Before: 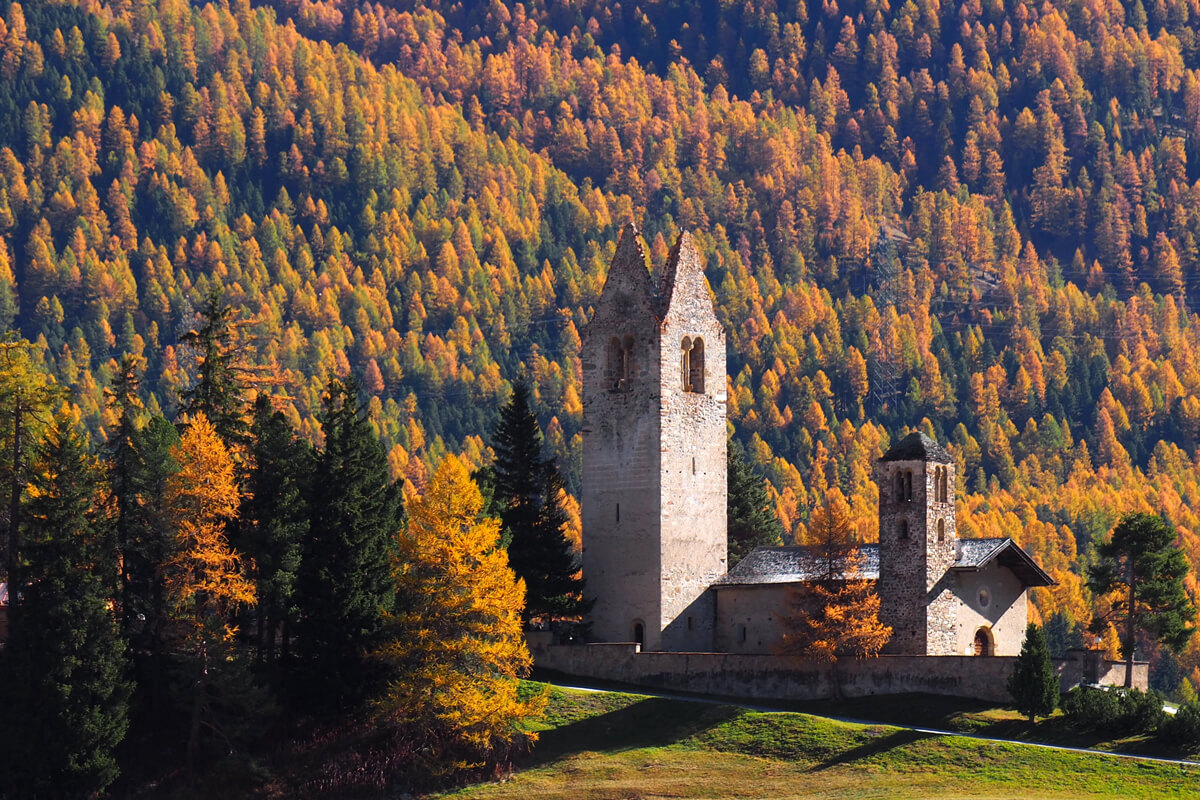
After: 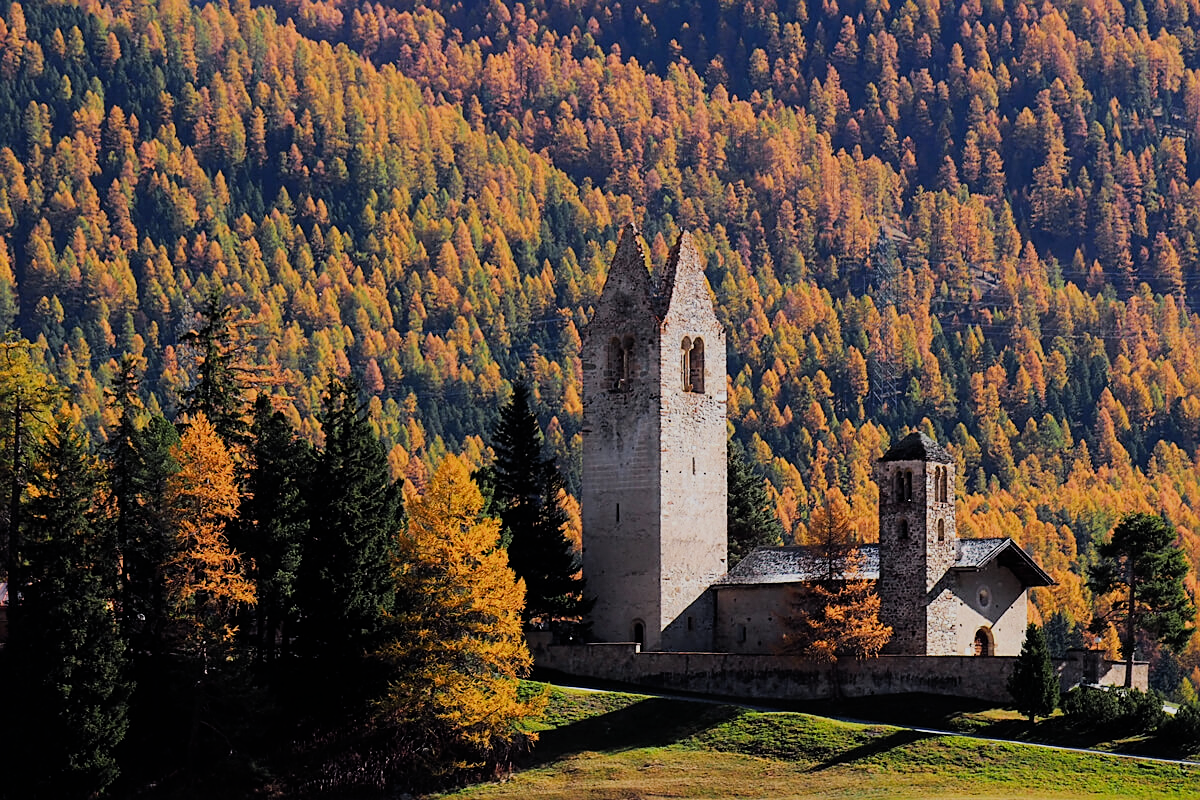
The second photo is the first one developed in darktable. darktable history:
filmic rgb: black relative exposure -9.21 EV, white relative exposure 6.71 EV, threshold 6 EV, hardness 3.08, contrast 1.059, preserve chrominance max RGB, enable highlight reconstruction true
sharpen: on, module defaults
